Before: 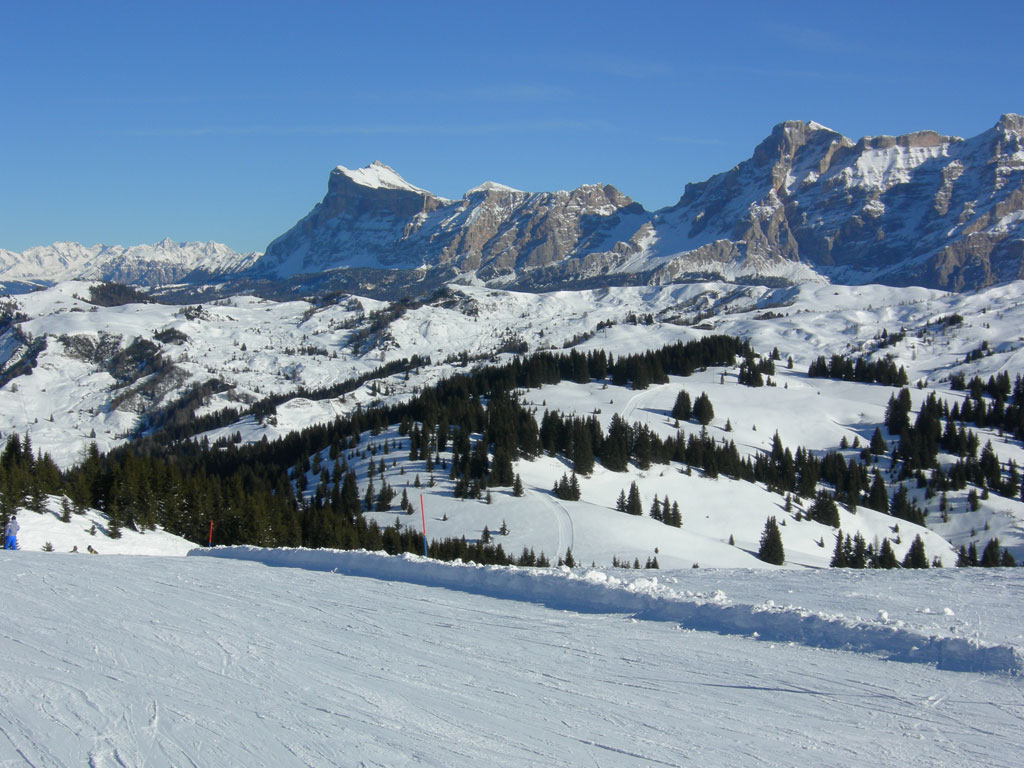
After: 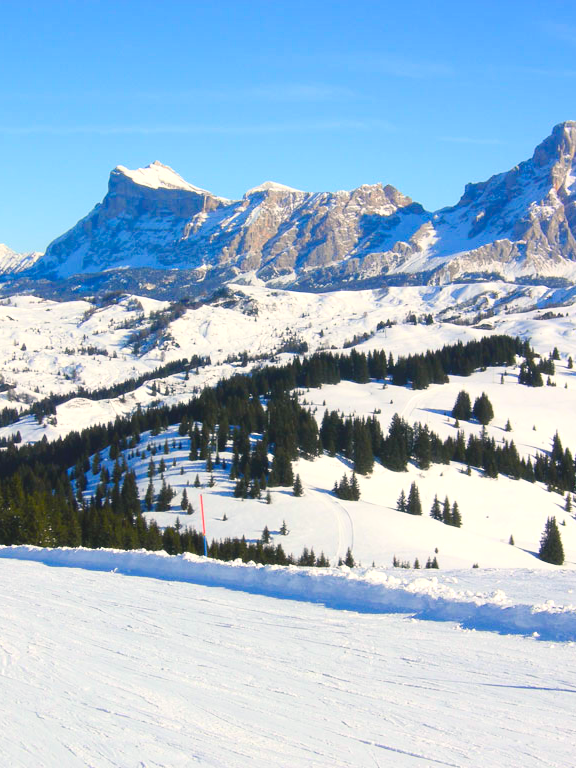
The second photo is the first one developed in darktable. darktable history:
color balance rgb: shadows lift › chroma 2%, shadows lift › hue 247.2°, power › chroma 0.3%, power › hue 25.2°, highlights gain › chroma 3%, highlights gain › hue 60°, global offset › luminance 0.75%, perceptual saturation grading › global saturation 20%, perceptual saturation grading › highlights -20%, perceptual saturation grading › shadows 30%, global vibrance 20%
crop: left 21.496%, right 22.254%
exposure: black level correction 0.001, exposure 0.5 EV, compensate exposure bias true, compensate highlight preservation false
contrast brightness saturation: contrast 0.2, brightness 0.16, saturation 0.22
